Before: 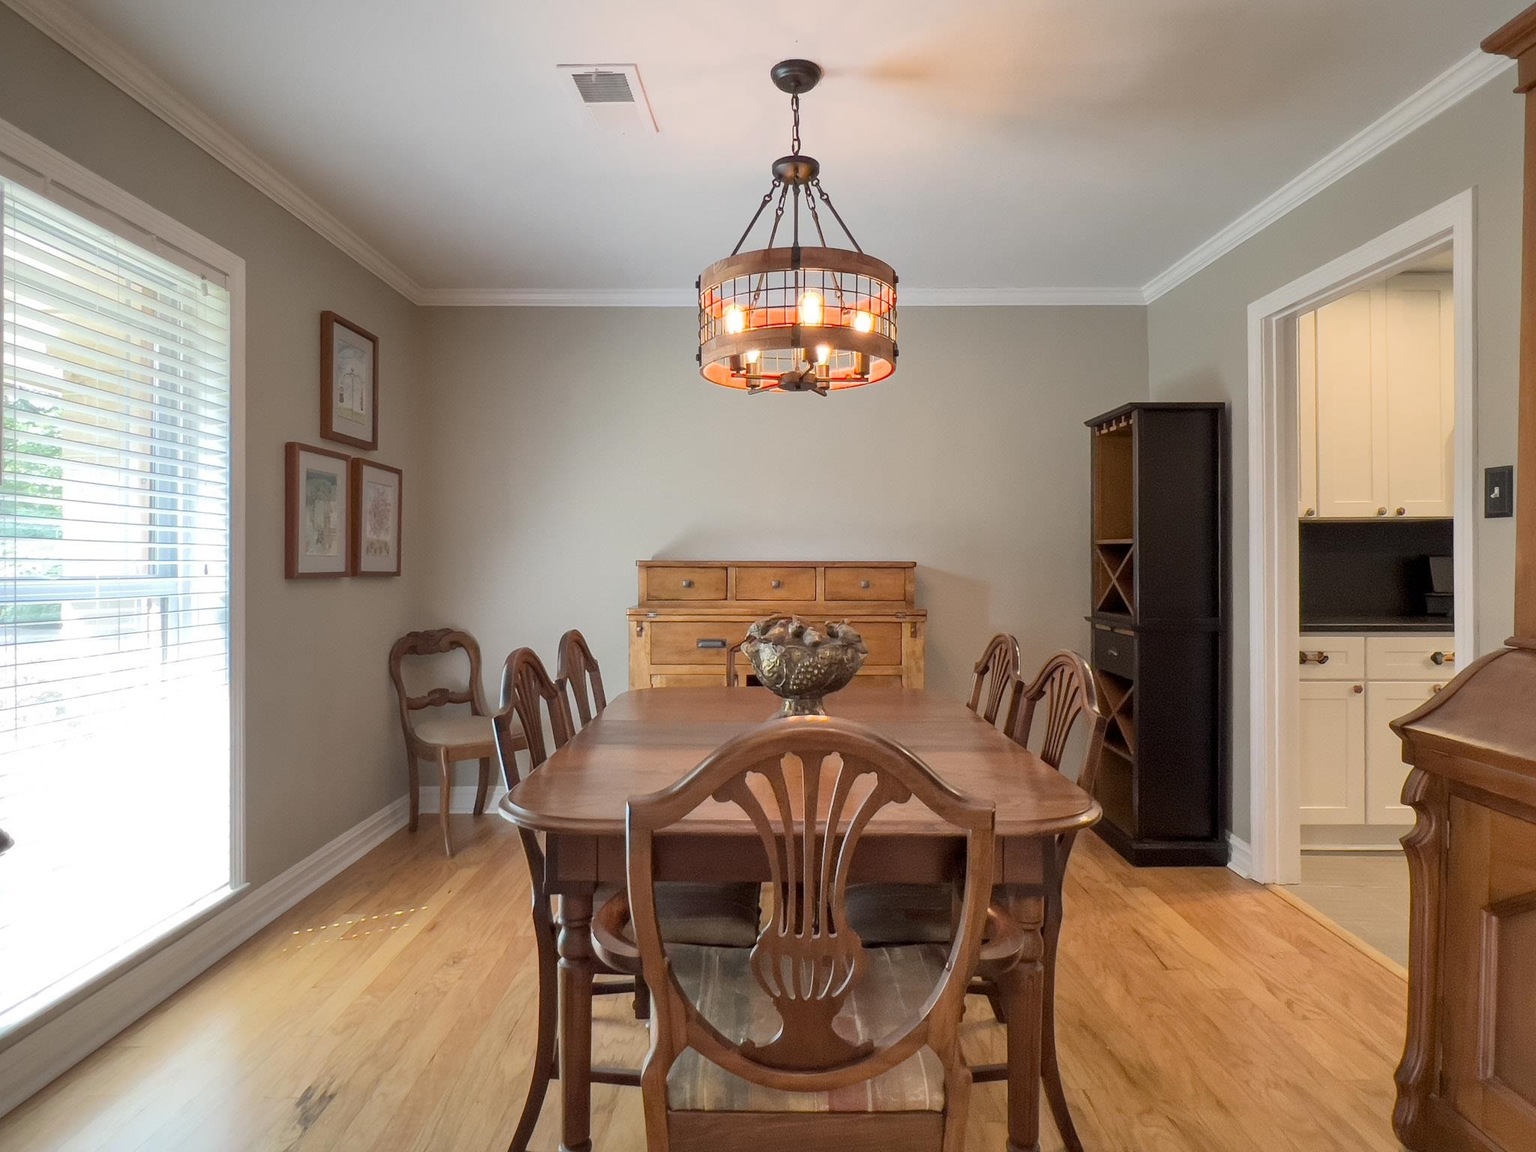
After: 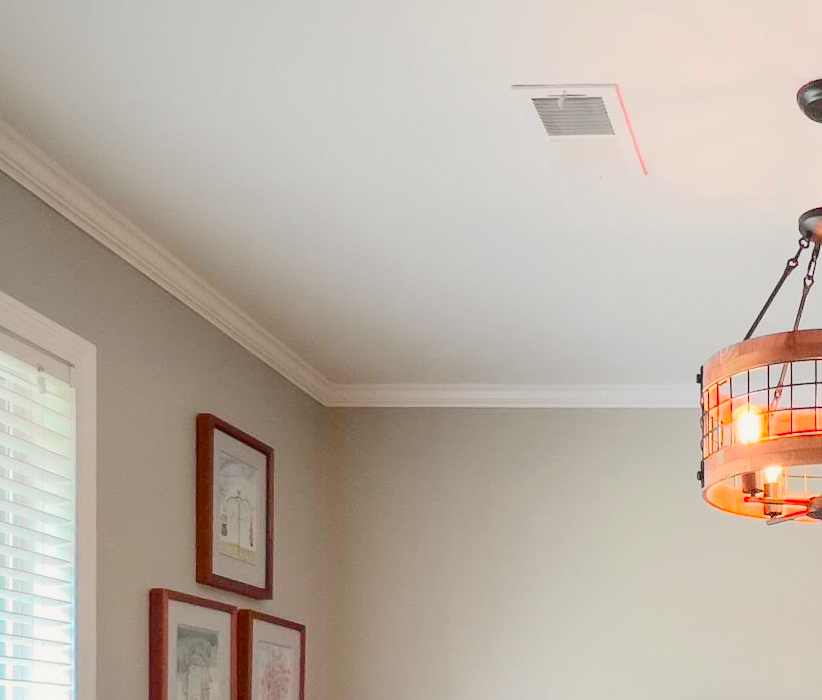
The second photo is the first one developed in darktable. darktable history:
tone curve: curves: ch0 [(0.014, 0) (0.13, 0.09) (0.227, 0.211) (0.33, 0.395) (0.494, 0.615) (0.662, 0.76) (0.795, 0.846) (1, 0.969)]; ch1 [(0, 0) (0.366, 0.367) (0.447, 0.416) (0.473, 0.484) (0.504, 0.502) (0.525, 0.518) (0.564, 0.601) (0.634, 0.66) (0.746, 0.804) (1, 1)]; ch2 [(0, 0) (0.333, 0.346) (0.375, 0.375) (0.424, 0.43) (0.476, 0.498) (0.496, 0.505) (0.517, 0.522) (0.548, 0.548) (0.579, 0.618) (0.651, 0.674) (0.688, 0.728) (1, 1)], color space Lab, independent channels, preserve colors none
crop and rotate: left 11.282%, top 0.086%, right 48.557%, bottom 54.302%
